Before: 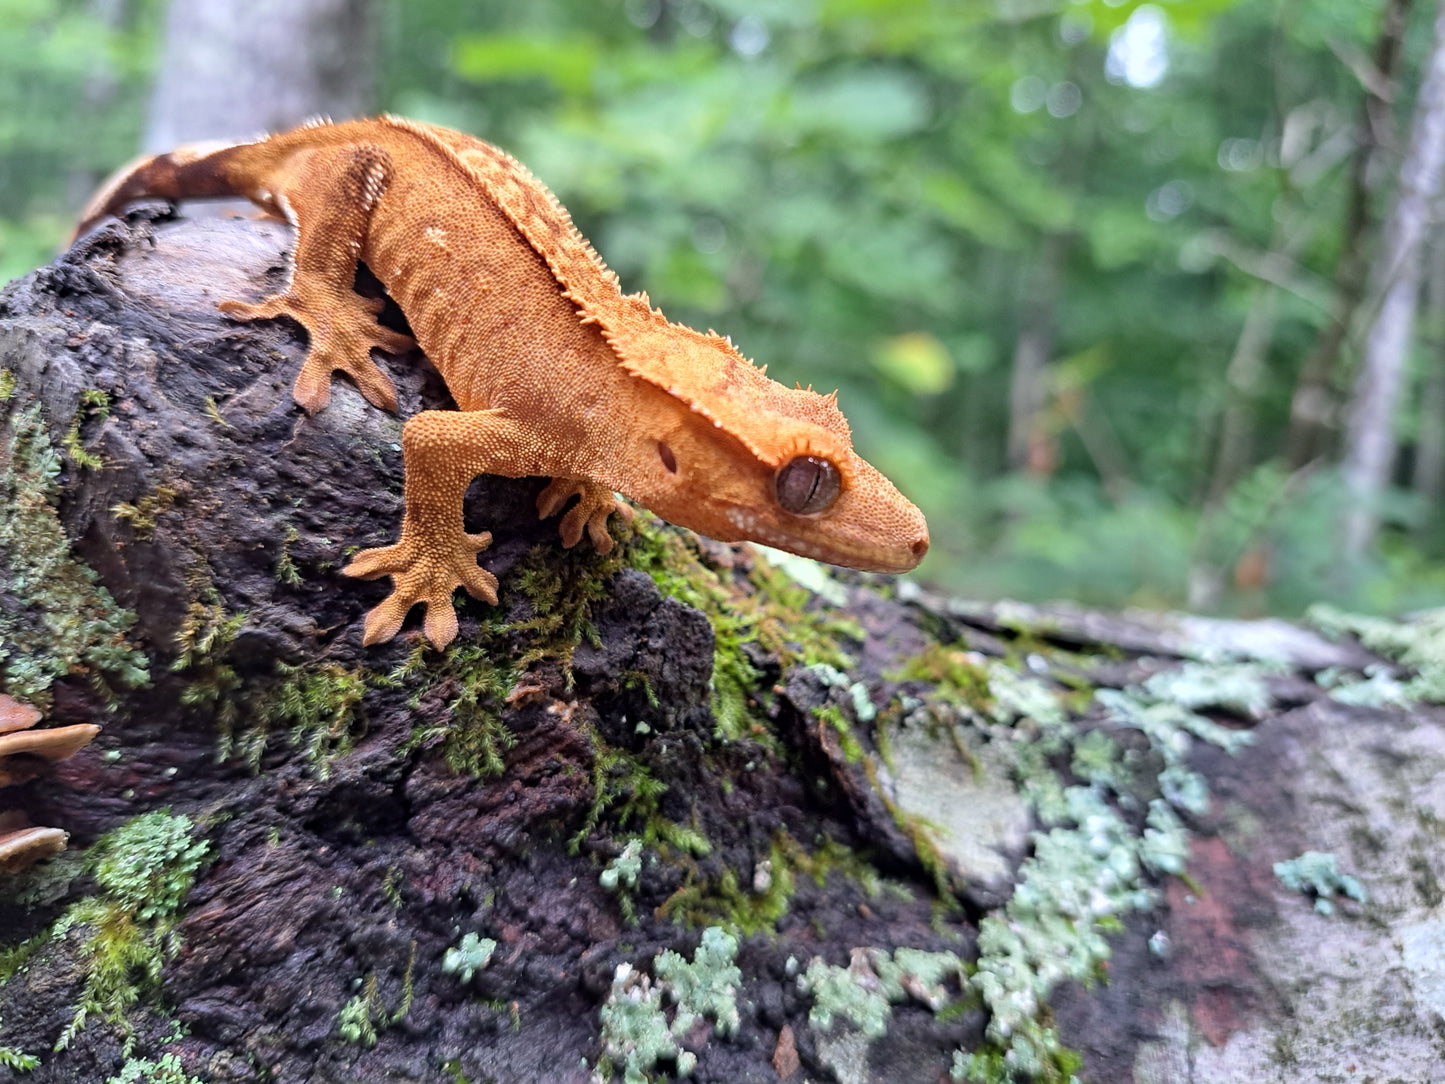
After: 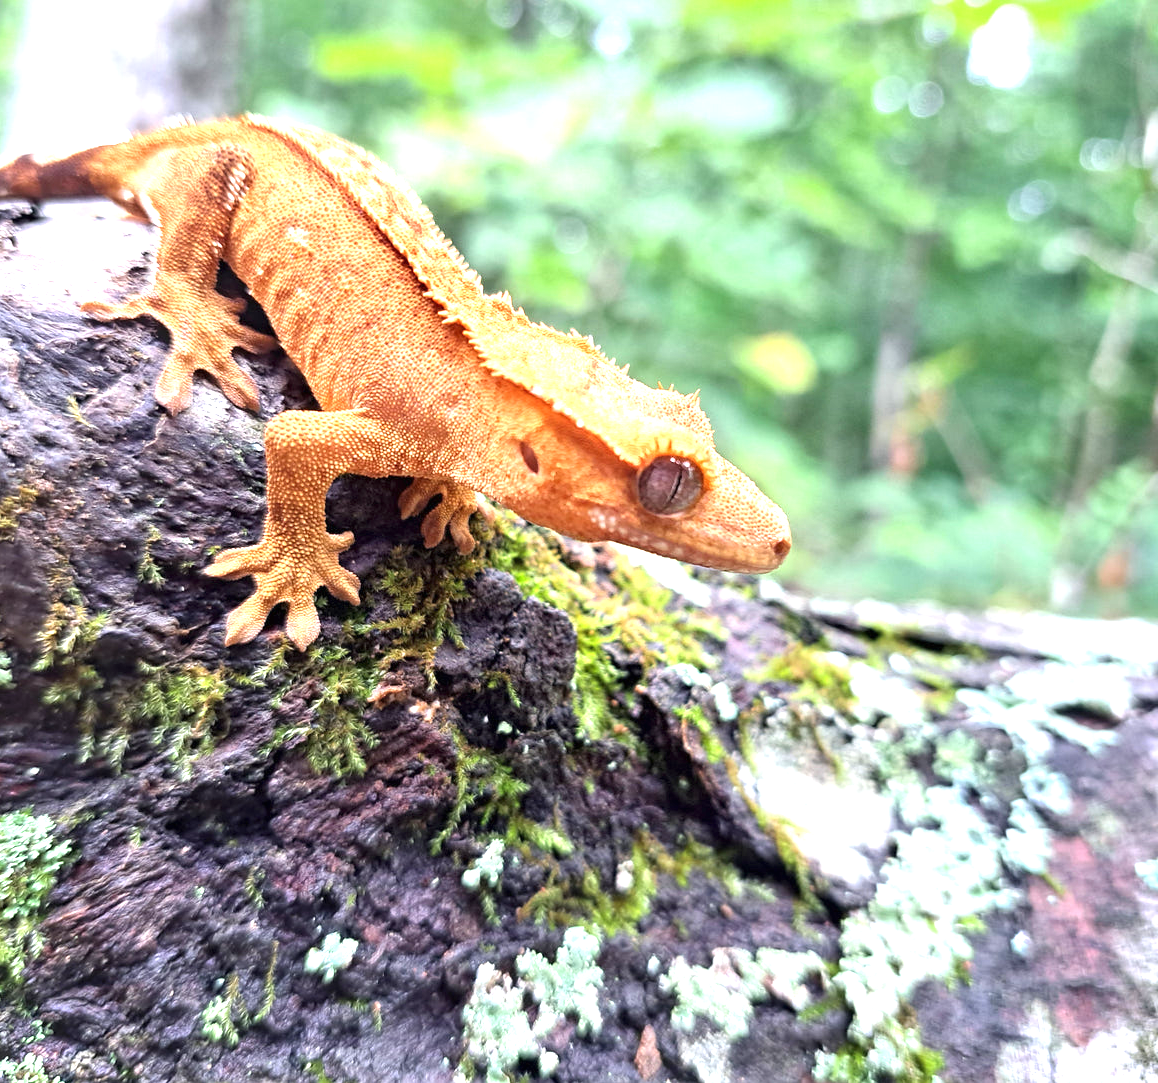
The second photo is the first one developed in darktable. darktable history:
crop and rotate: left 9.575%, right 10.251%
exposure: black level correction 0, exposure 1.282 EV, compensate exposure bias true, compensate highlight preservation false
